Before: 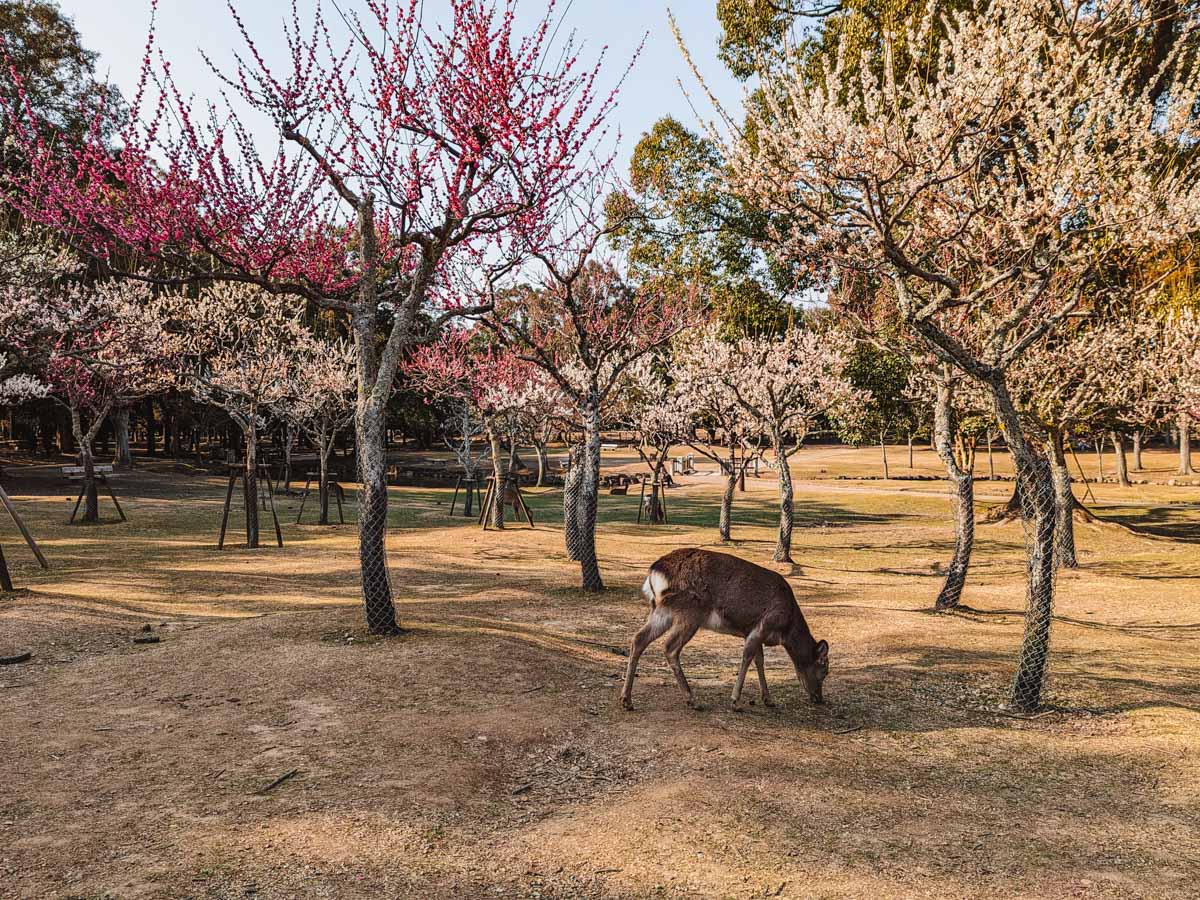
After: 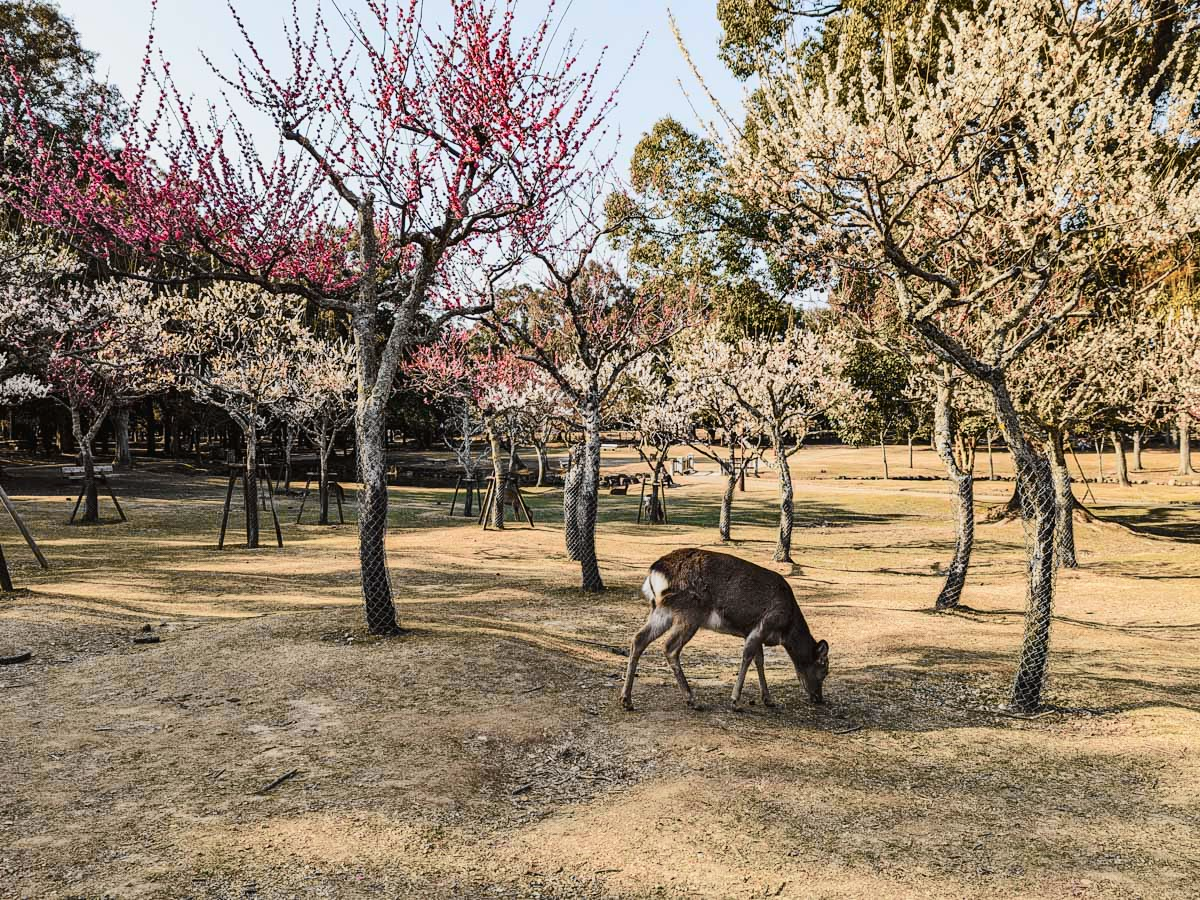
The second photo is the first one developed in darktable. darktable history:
tone curve: curves: ch0 [(0, 0) (0.078, 0.052) (0.236, 0.22) (0.427, 0.472) (0.508, 0.586) (0.654, 0.742) (0.793, 0.851) (0.994, 0.974)]; ch1 [(0, 0) (0.161, 0.092) (0.35, 0.33) (0.392, 0.392) (0.456, 0.456) (0.505, 0.502) (0.537, 0.518) (0.553, 0.534) (0.602, 0.579) (0.718, 0.718) (1, 1)]; ch2 [(0, 0) (0.346, 0.362) (0.411, 0.412) (0.502, 0.502) (0.531, 0.521) (0.586, 0.59) (0.621, 0.604) (1, 1)], color space Lab, independent channels, preserve colors none
